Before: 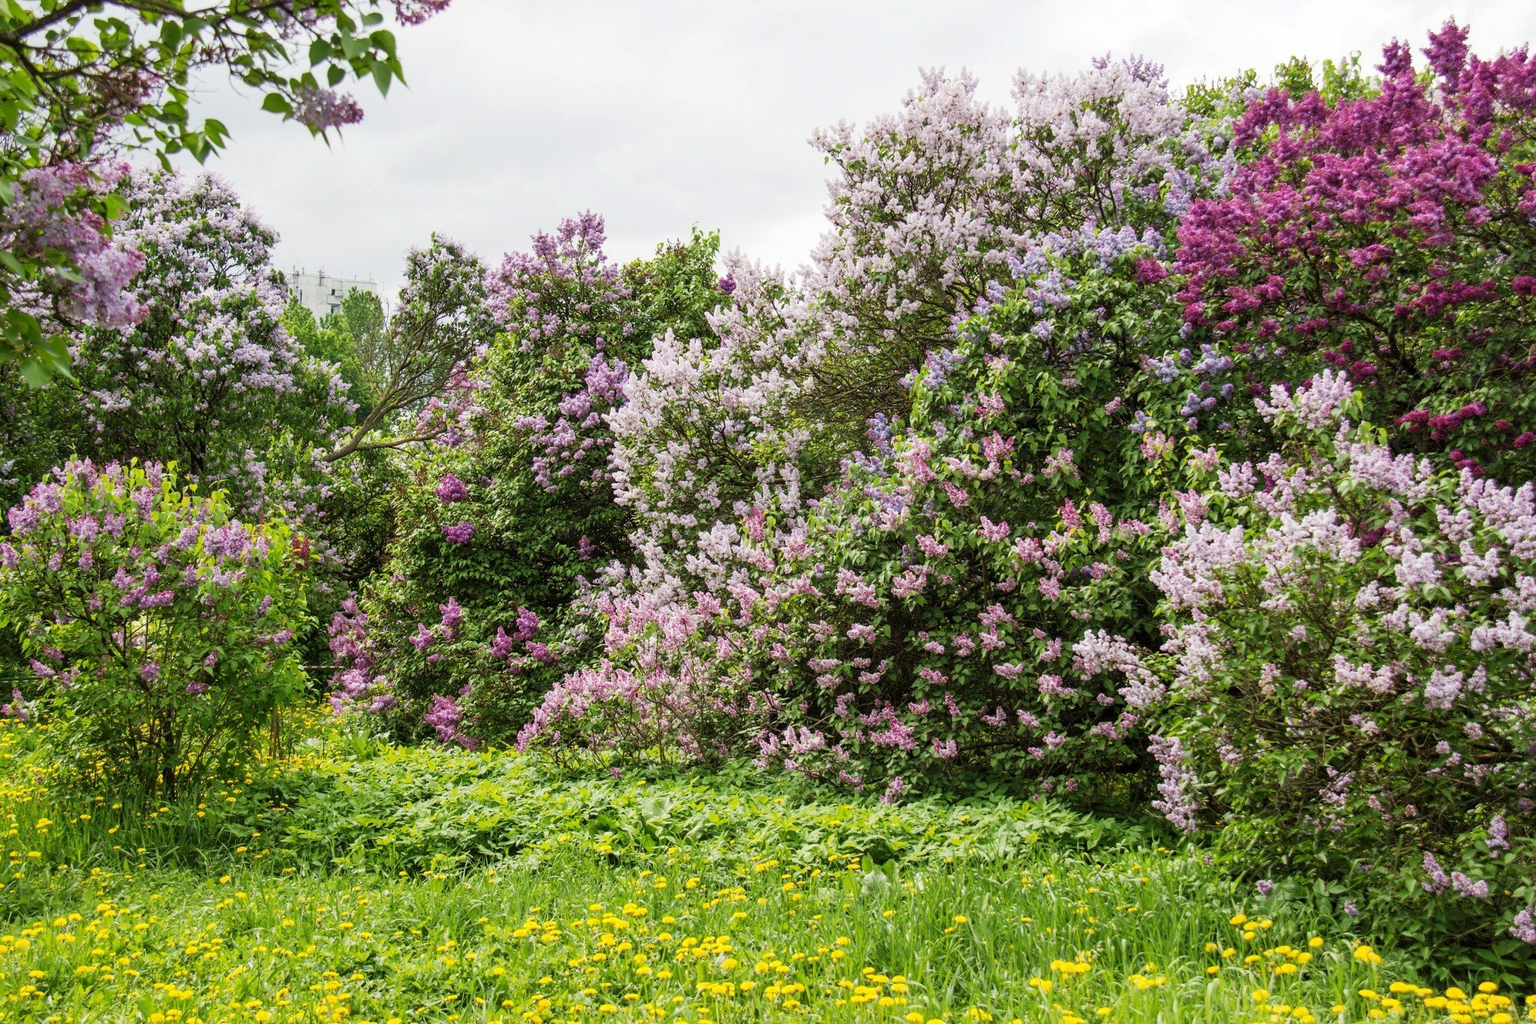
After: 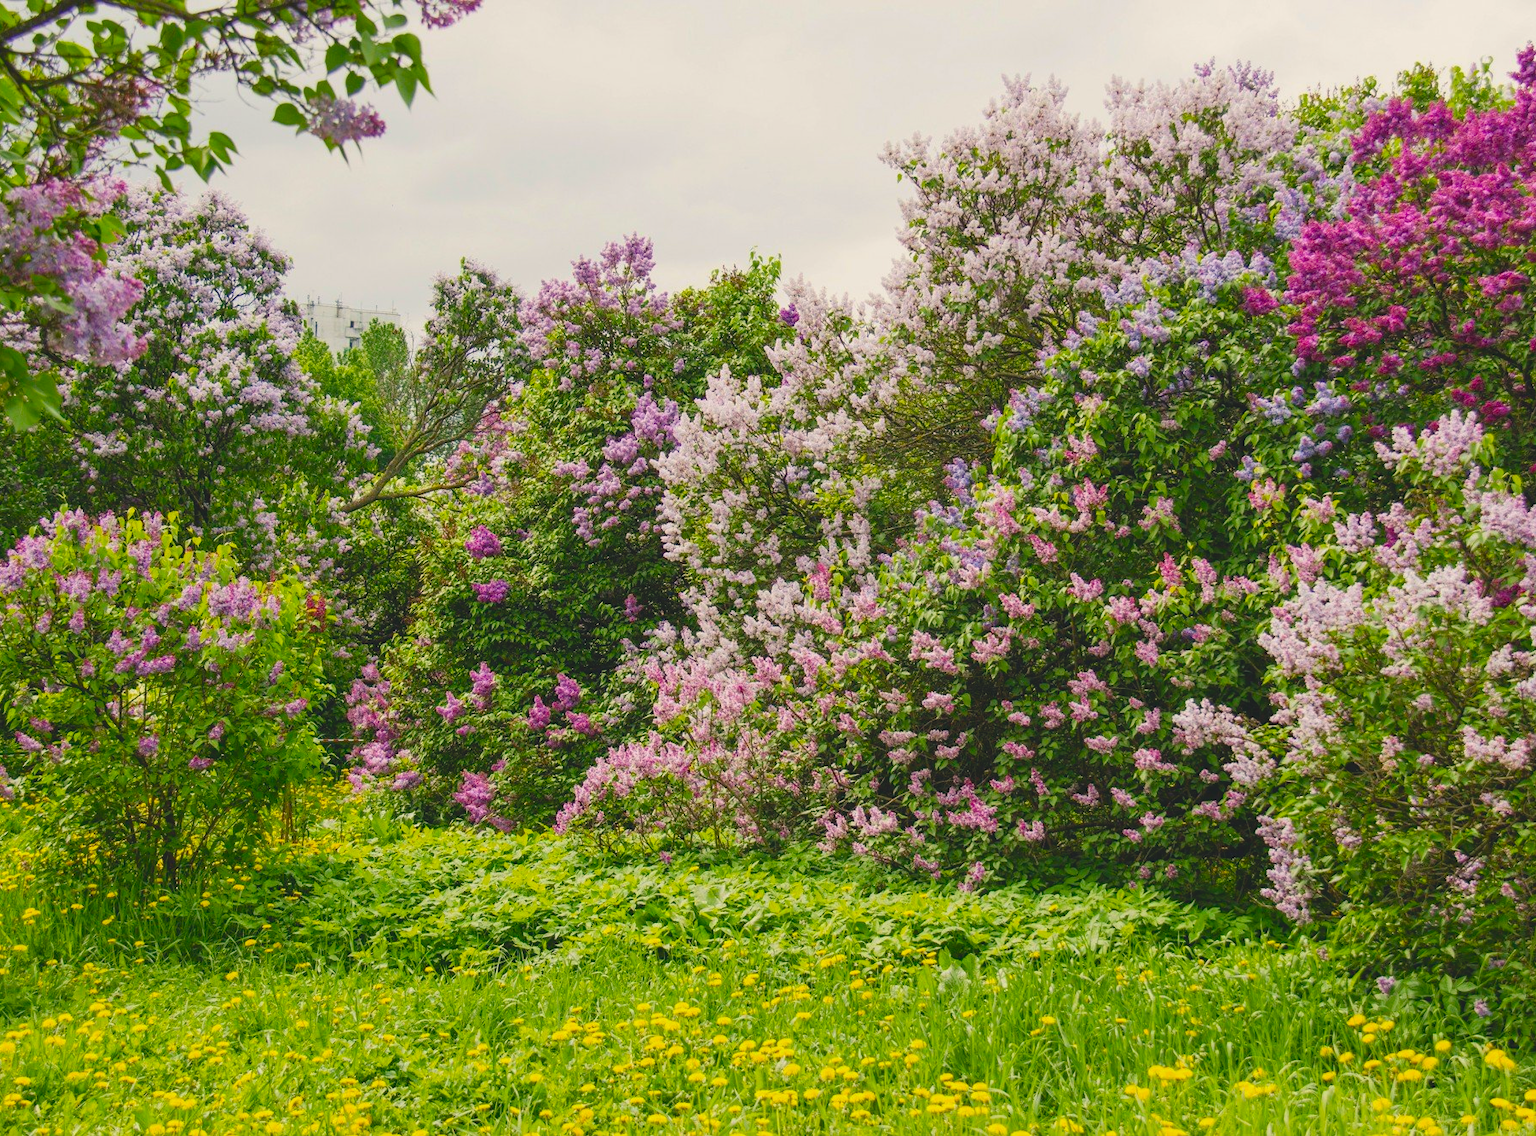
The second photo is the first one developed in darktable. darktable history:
crop and rotate: left 1.088%, right 8.807%
color balance rgb: shadows lift › chroma 2%, shadows lift › hue 219.6°, power › hue 313.2°, highlights gain › chroma 3%, highlights gain › hue 75.6°, global offset › luminance 0.5%, perceptual saturation grading › global saturation 15.33%, perceptual saturation grading › highlights -19.33%, perceptual saturation grading › shadows 20%, global vibrance 20%
lowpass: radius 0.1, contrast 0.85, saturation 1.1, unbound 0
